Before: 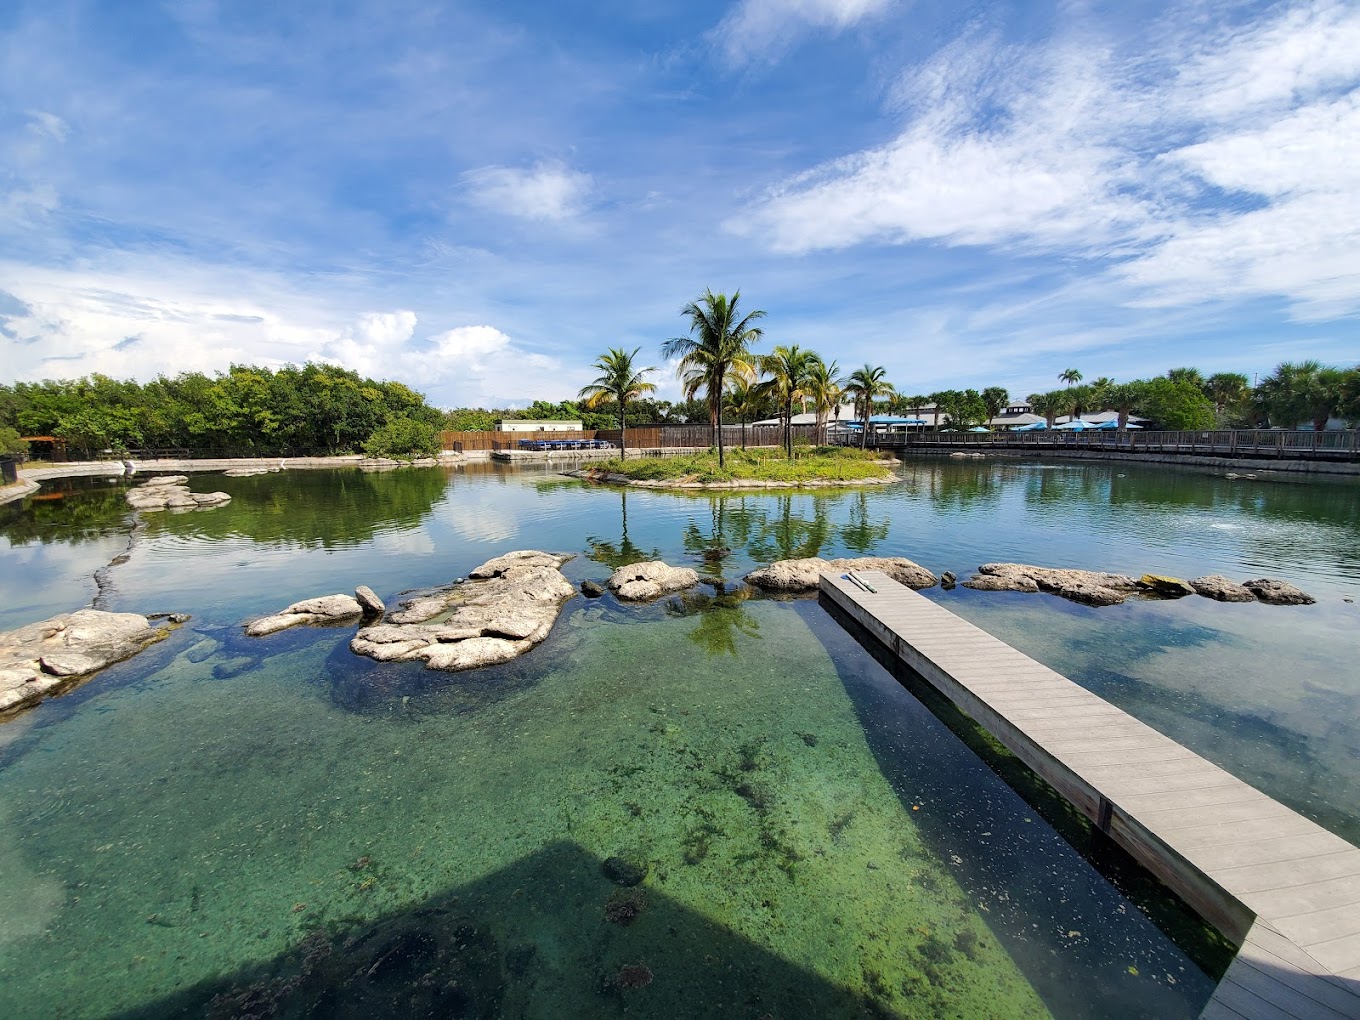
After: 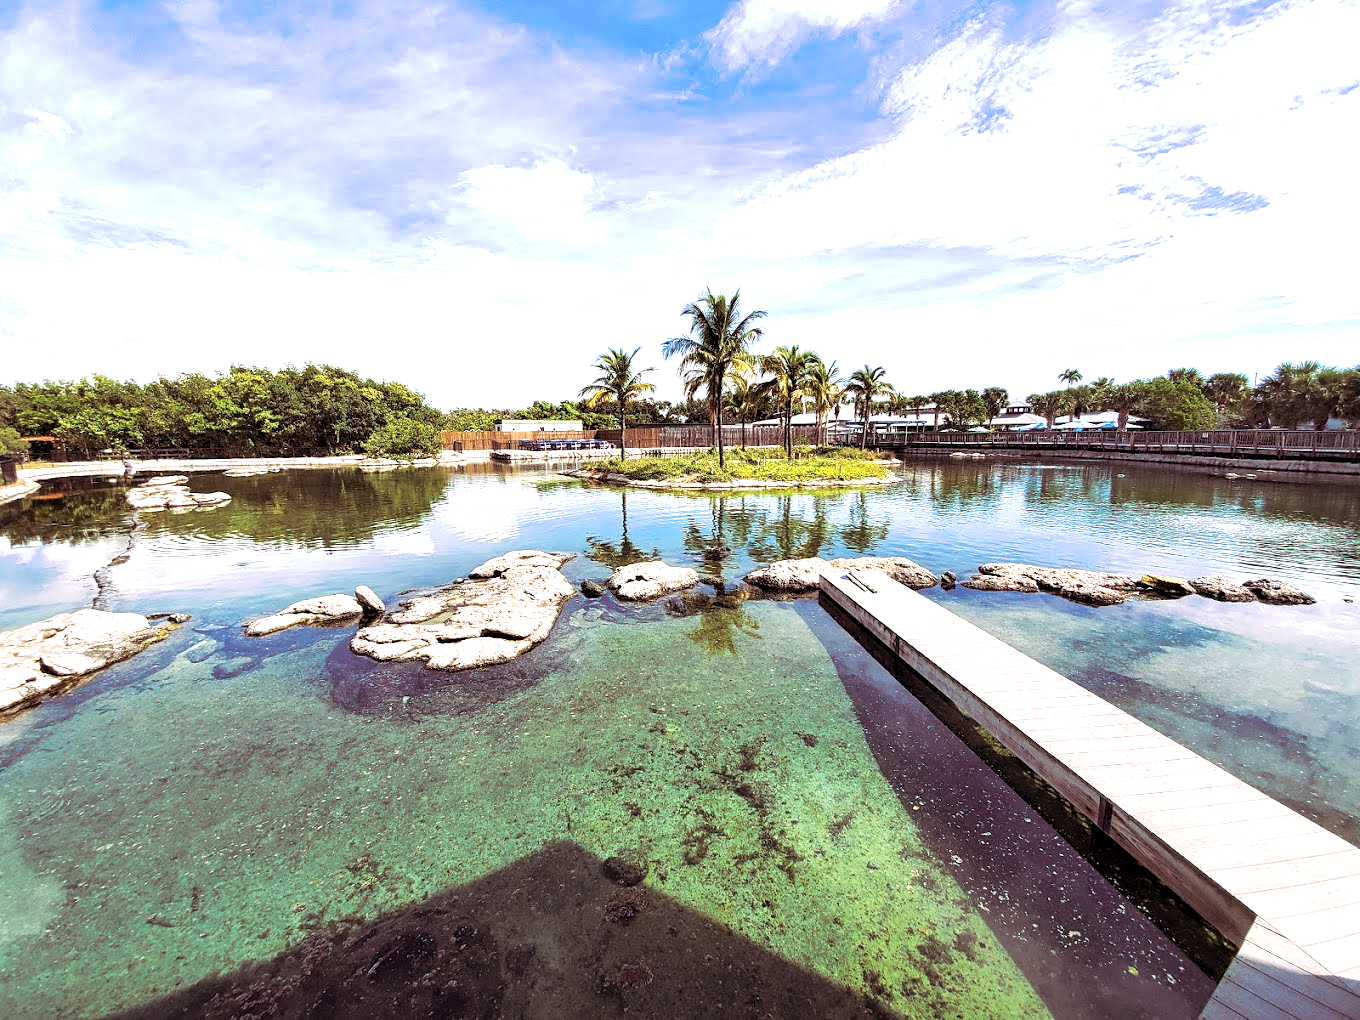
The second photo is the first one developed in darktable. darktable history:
exposure: exposure 1 EV, compensate highlight preservation false
contrast equalizer: octaves 7, y [[0.509, 0.514, 0.523, 0.542, 0.578, 0.603], [0.5 ×6], [0.509, 0.514, 0.523, 0.542, 0.578, 0.603], [0.001, 0.002, 0.003, 0.005, 0.01, 0.013], [0.001, 0.002, 0.003, 0.005, 0.01, 0.013]]
split-toning: highlights › hue 298.8°, highlights › saturation 0.73, compress 41.76%
